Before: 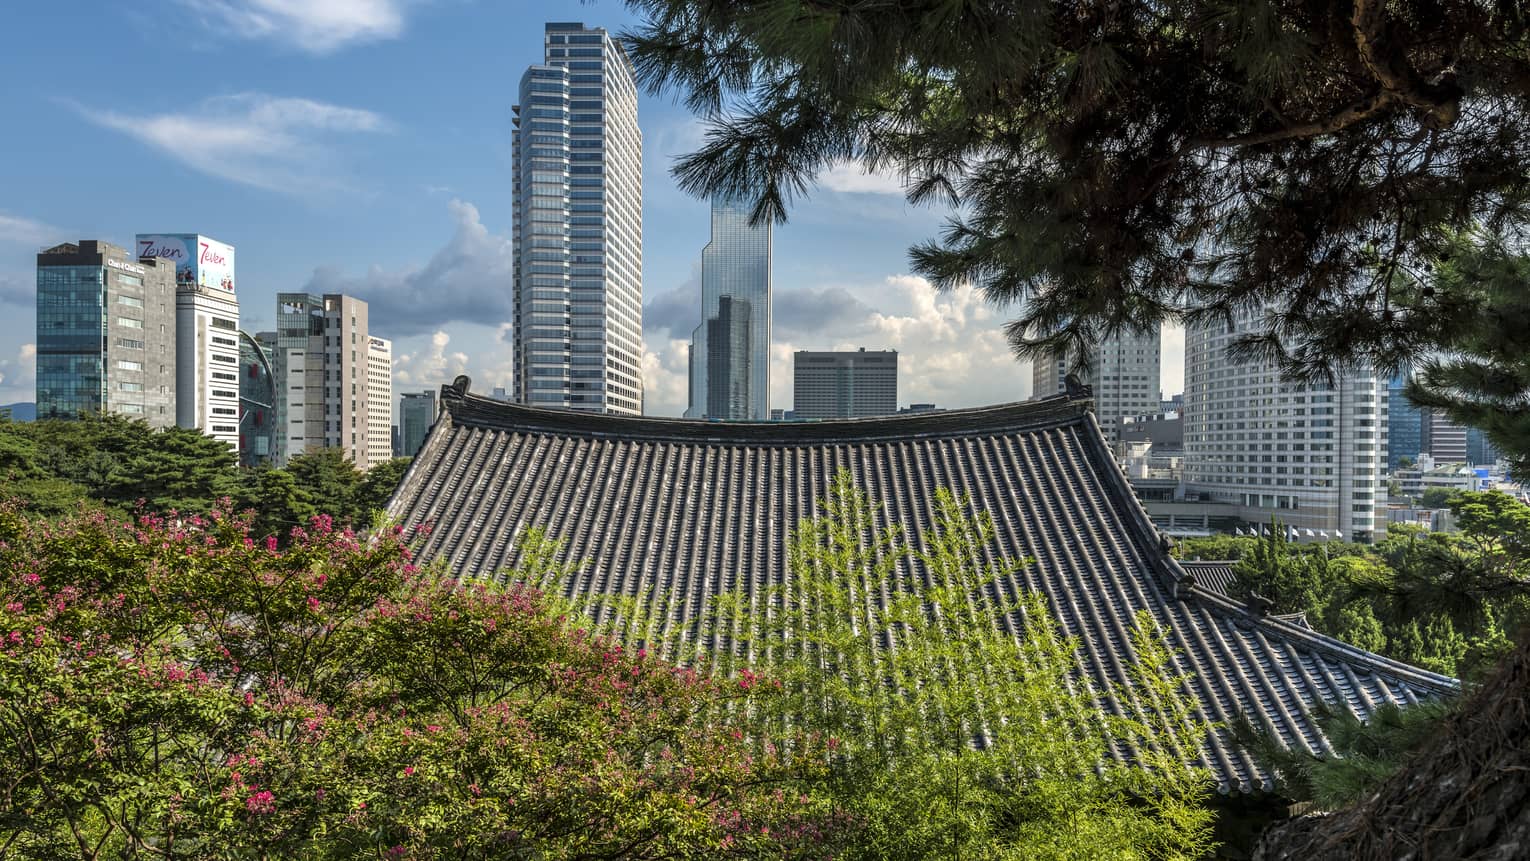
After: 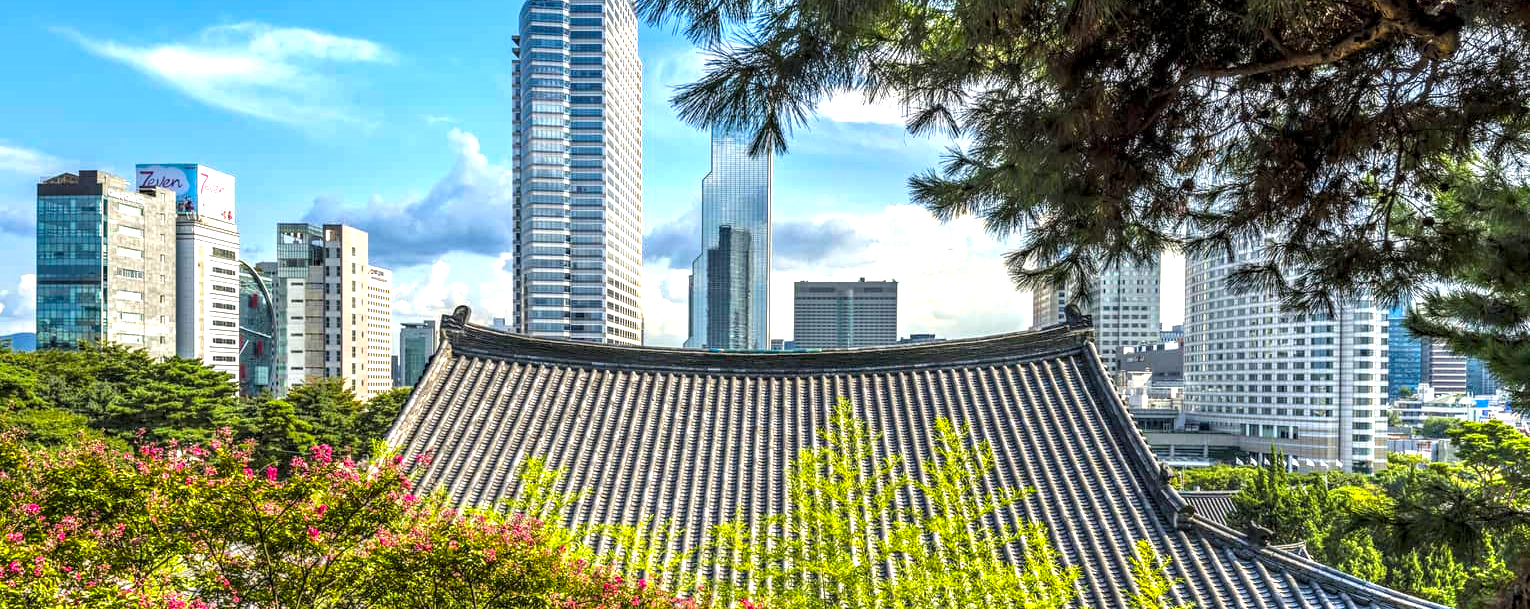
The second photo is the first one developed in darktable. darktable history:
crop and rotate: top 8.21%, bottom 20.992%
local contrast: detail 130%
color balance rgb: perceptual saturation grading › global saturation 30.369%, global vibrance 20%
color correction: highlights b* 0.022
exposure: exposure 1.09 EV, compensate highlight preservation false
haze removal: compatibility mode true, adaptive false
